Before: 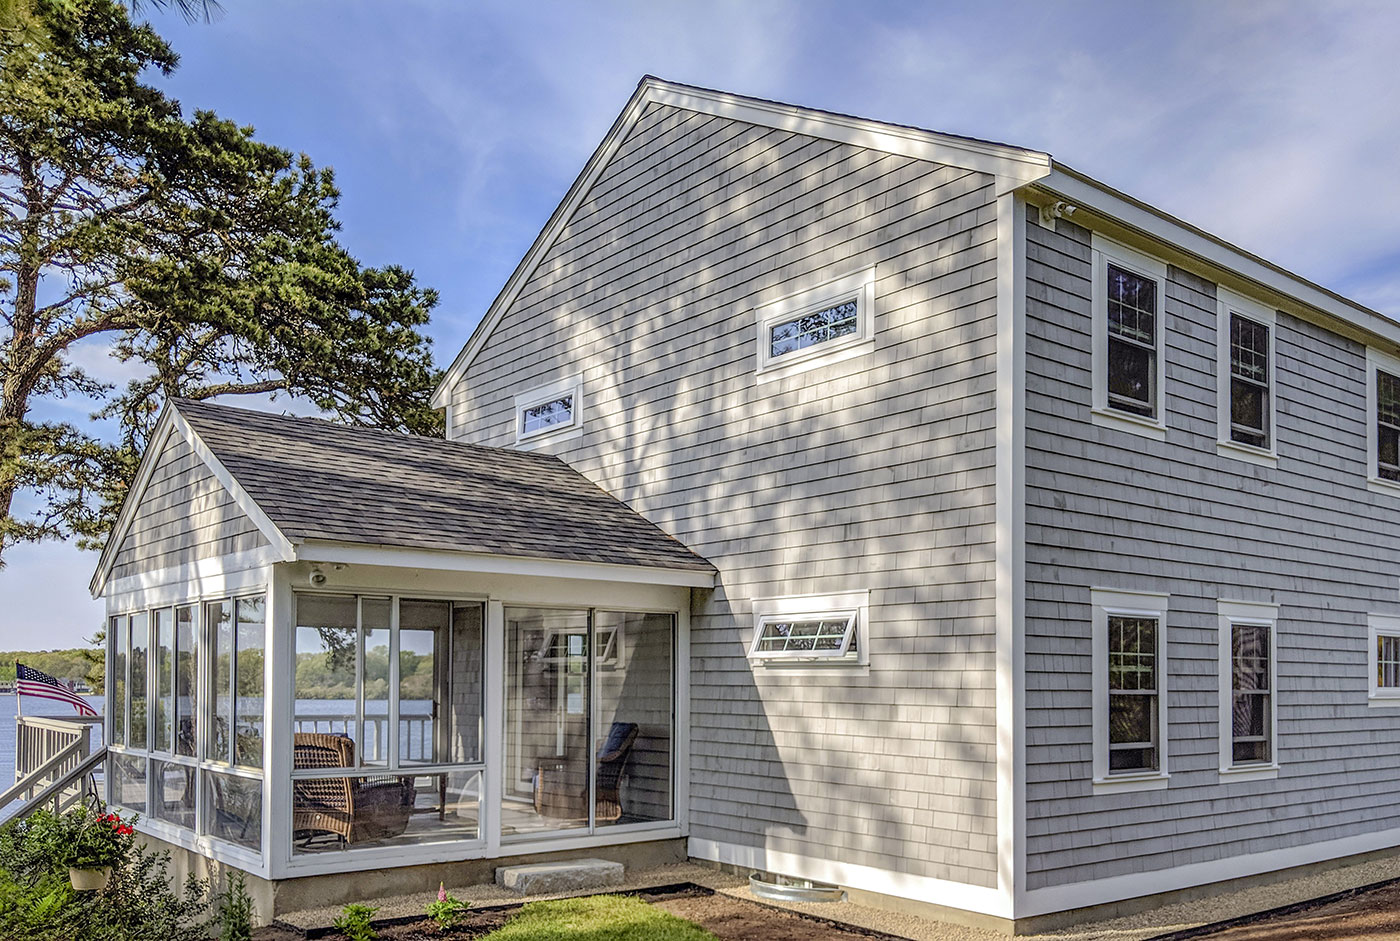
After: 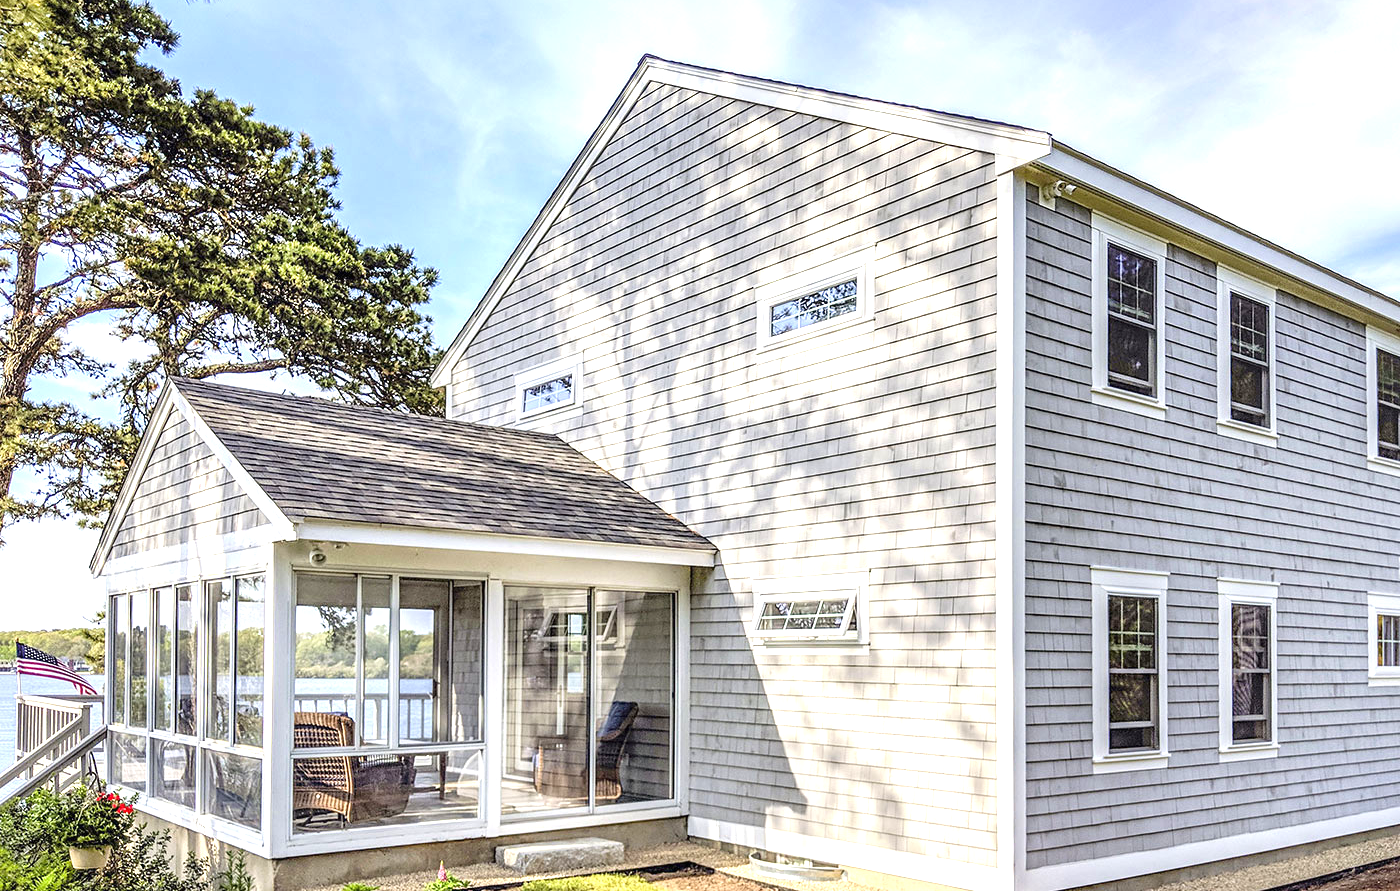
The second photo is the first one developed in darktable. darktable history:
exposure: black level correction 0, exposure 1.184 EV, compensate highlight preservation false
crop and rotate: top 2.251%, bottom 3.029%
